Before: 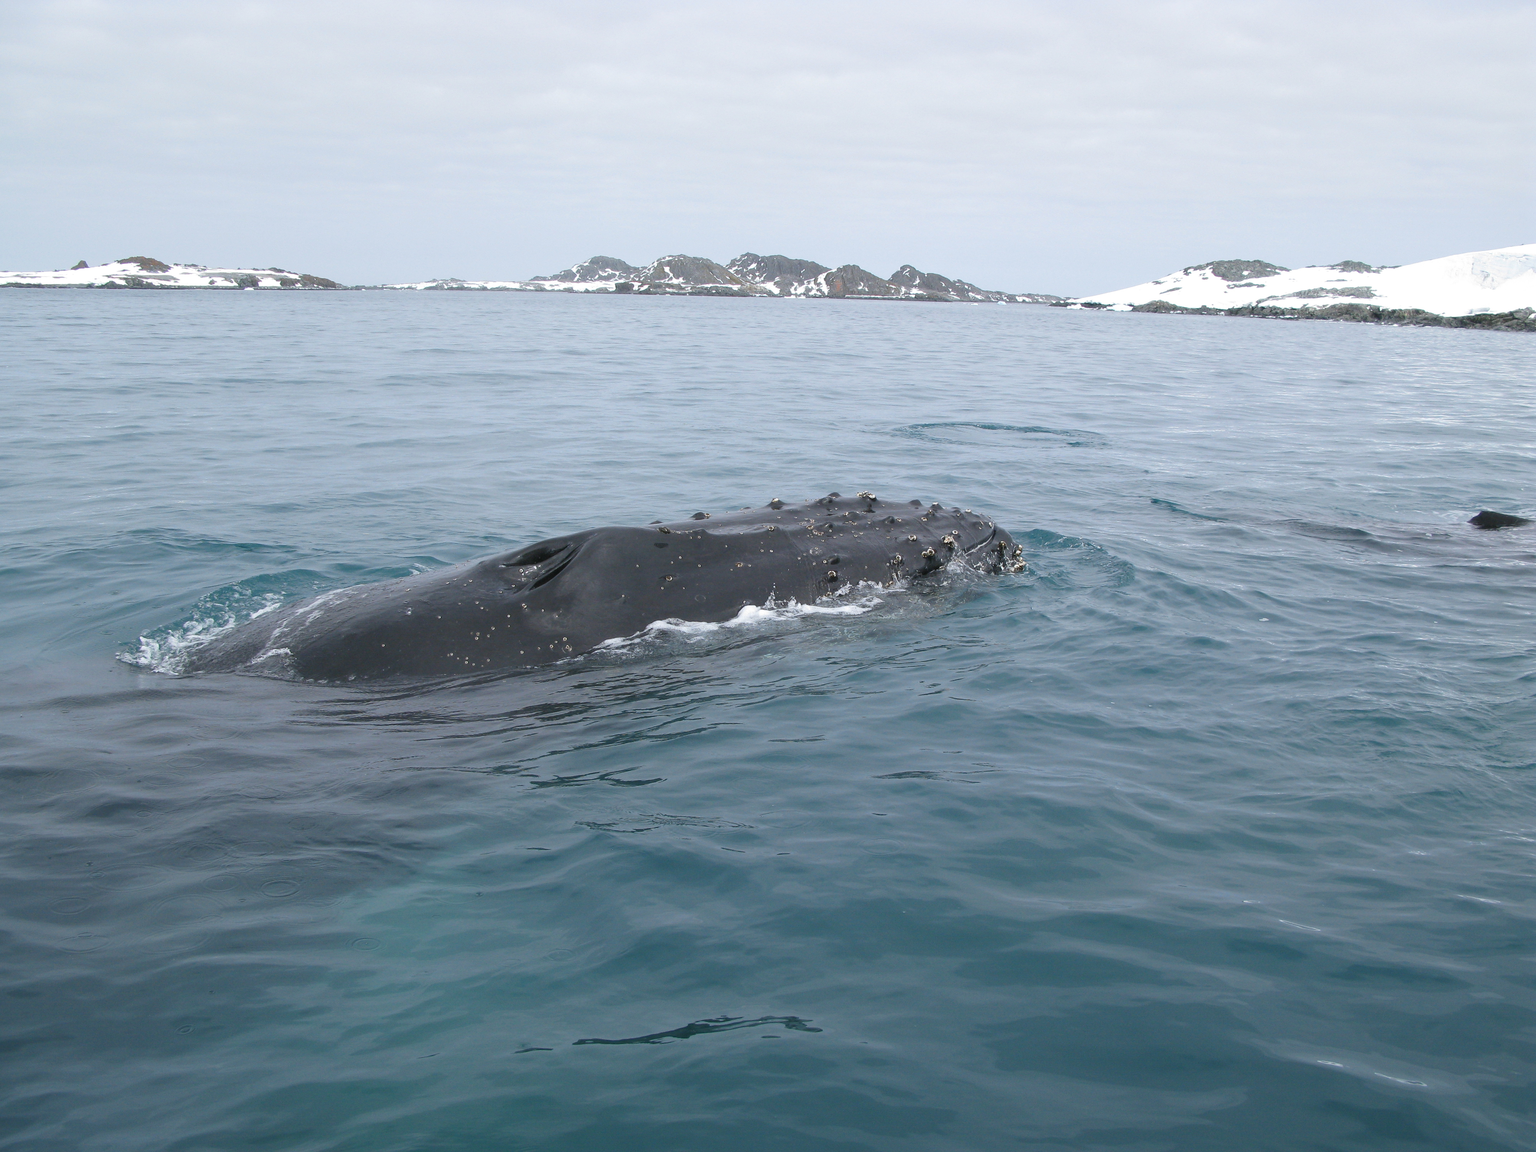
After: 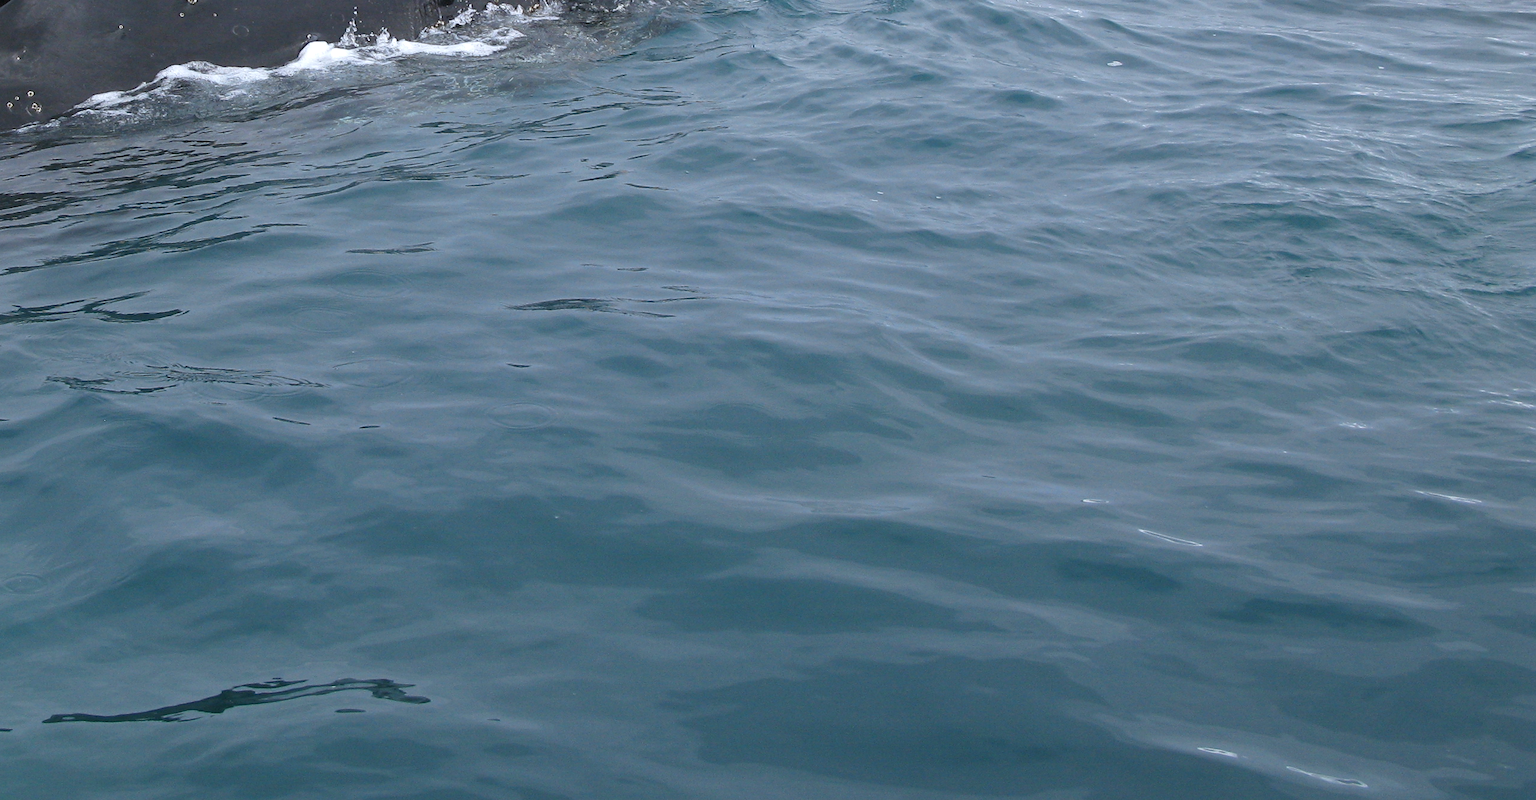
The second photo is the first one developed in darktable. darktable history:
crop and rotate: left 35.509%, top 50.238%, bottom 4.934%
contrast equalizer: octaves 7, y [[0.6 ×6], [0.55 ×6], [0 ×6], [0 ×6], [0 ×6]], mix 0.3
white balance: red 0.983, blue 1.036
